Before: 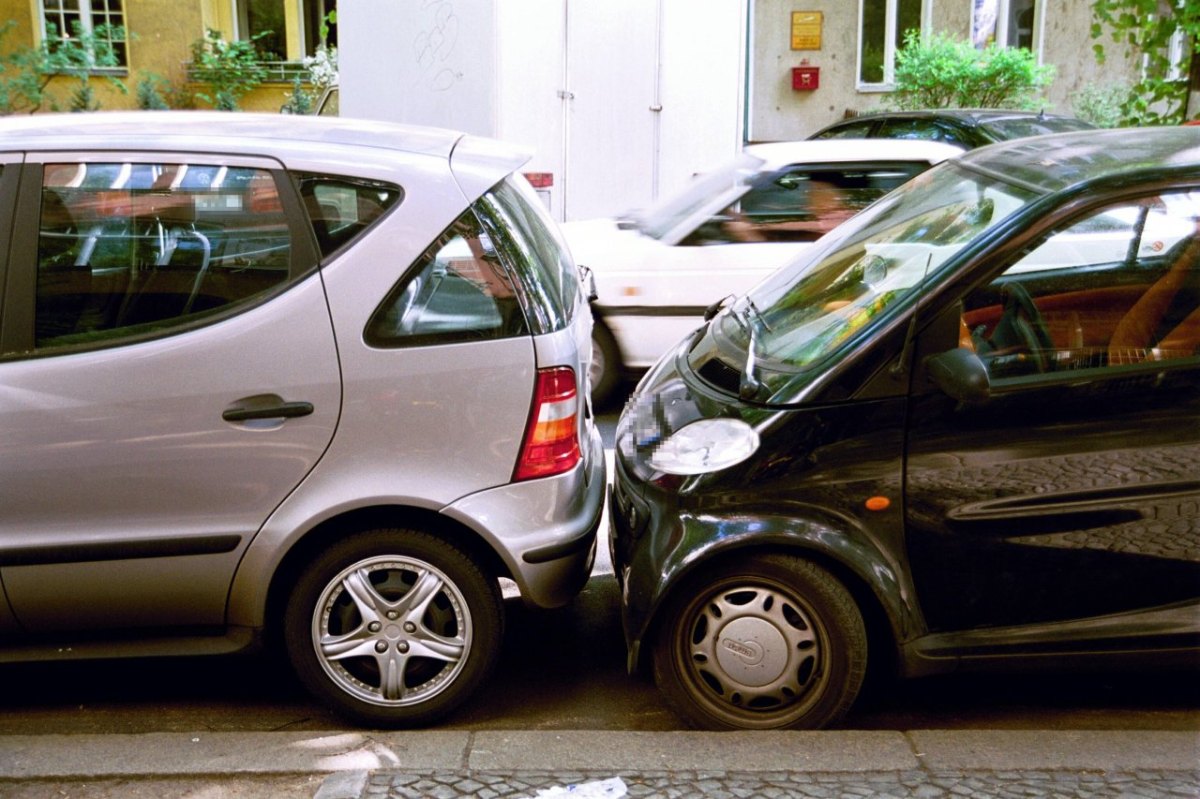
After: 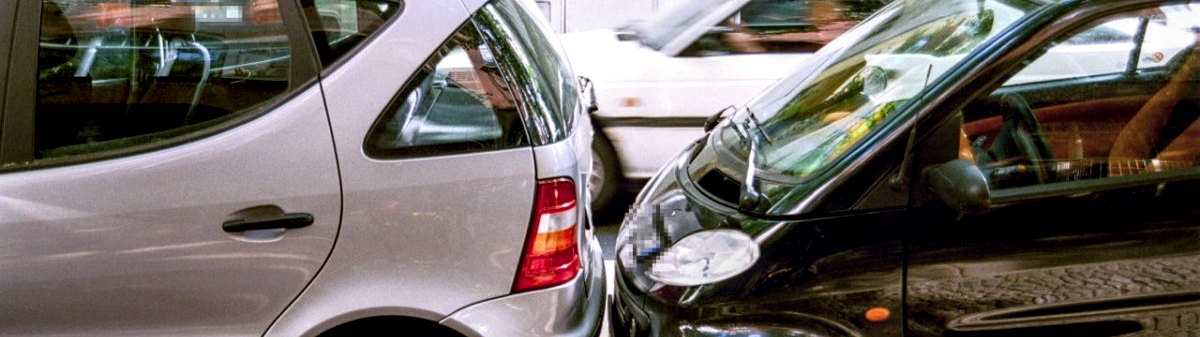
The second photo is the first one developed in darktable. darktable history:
crop and rotate: top 23.709%, bottom 34.001%
local contrast: highlights 26%, detail 150%
